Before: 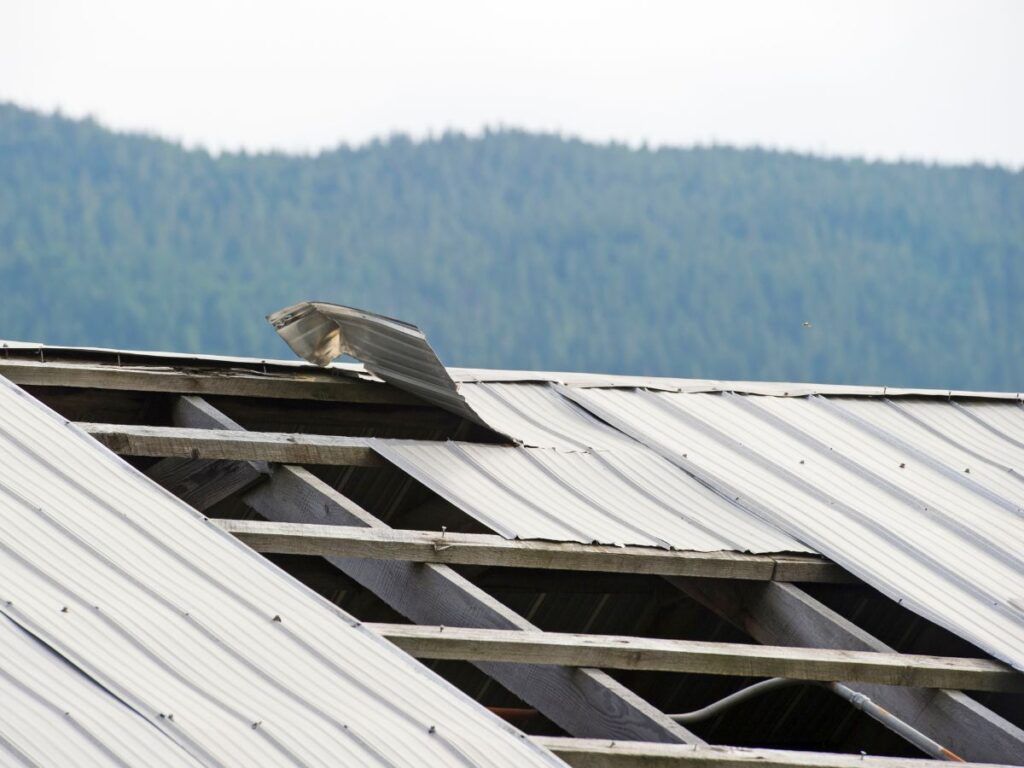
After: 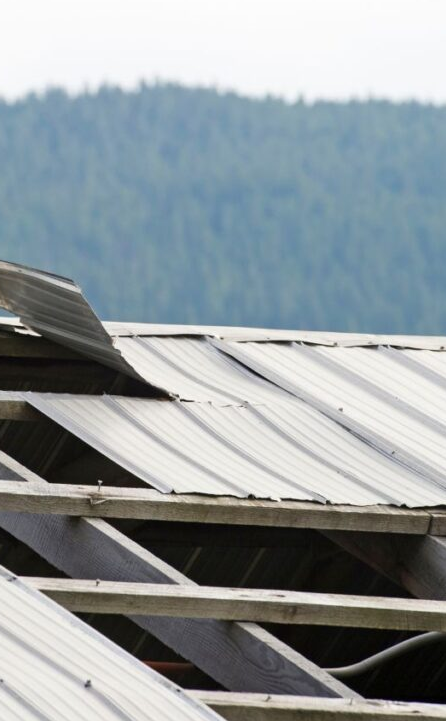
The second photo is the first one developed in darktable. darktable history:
crop: left 33.661%, top 6.024%, right 22.783%
